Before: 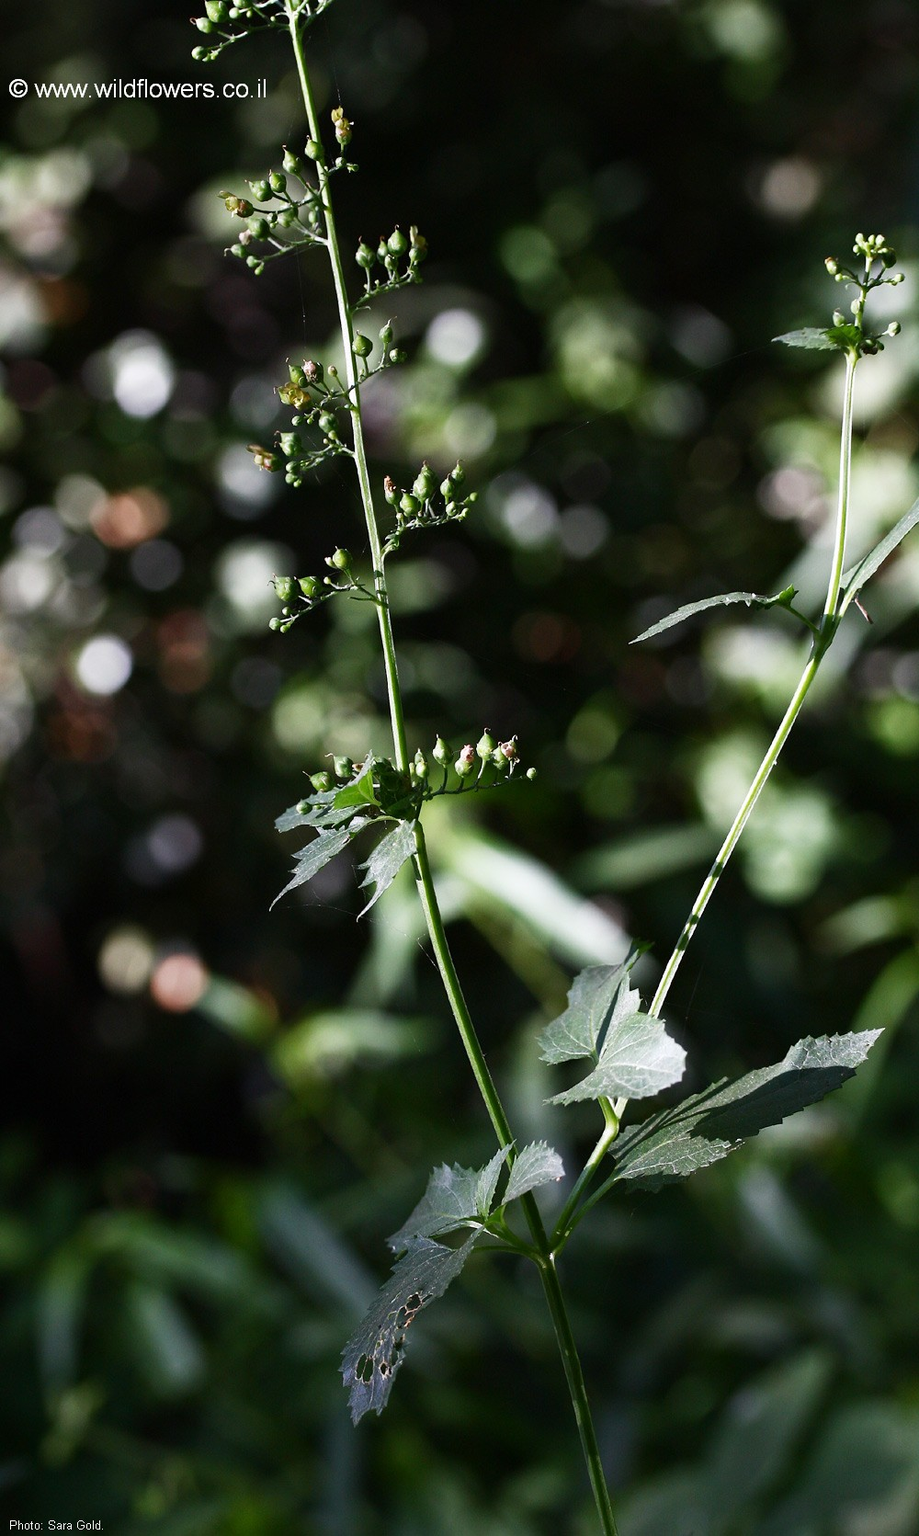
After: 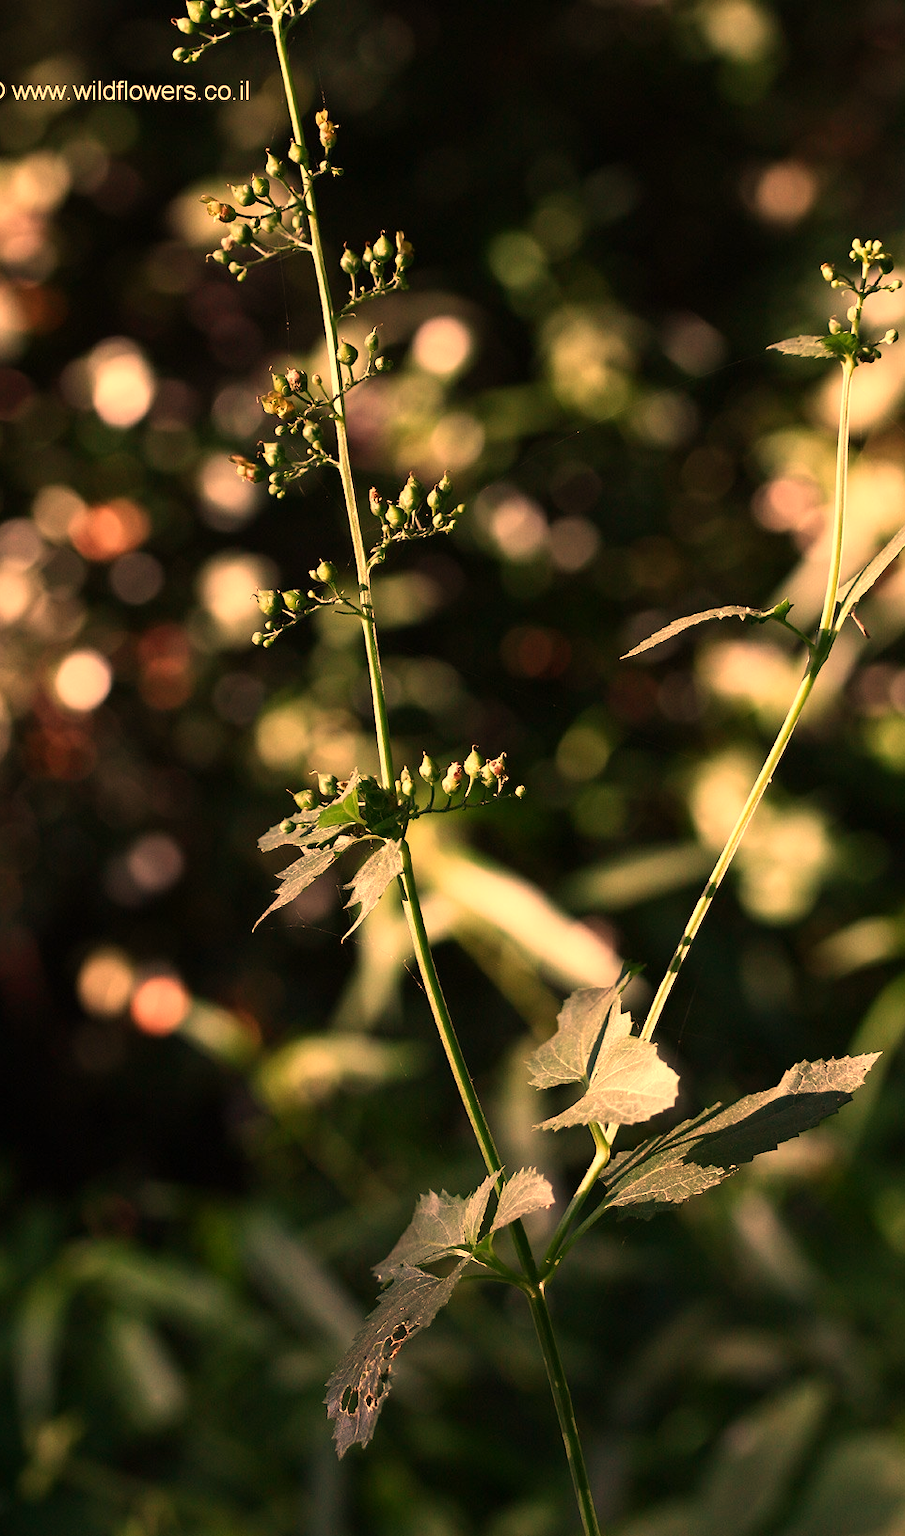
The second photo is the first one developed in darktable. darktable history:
white balance: red 1.467, blue 0.684
crop and rotate: left 2.536%, right 1.107%, bottom 2.246%
